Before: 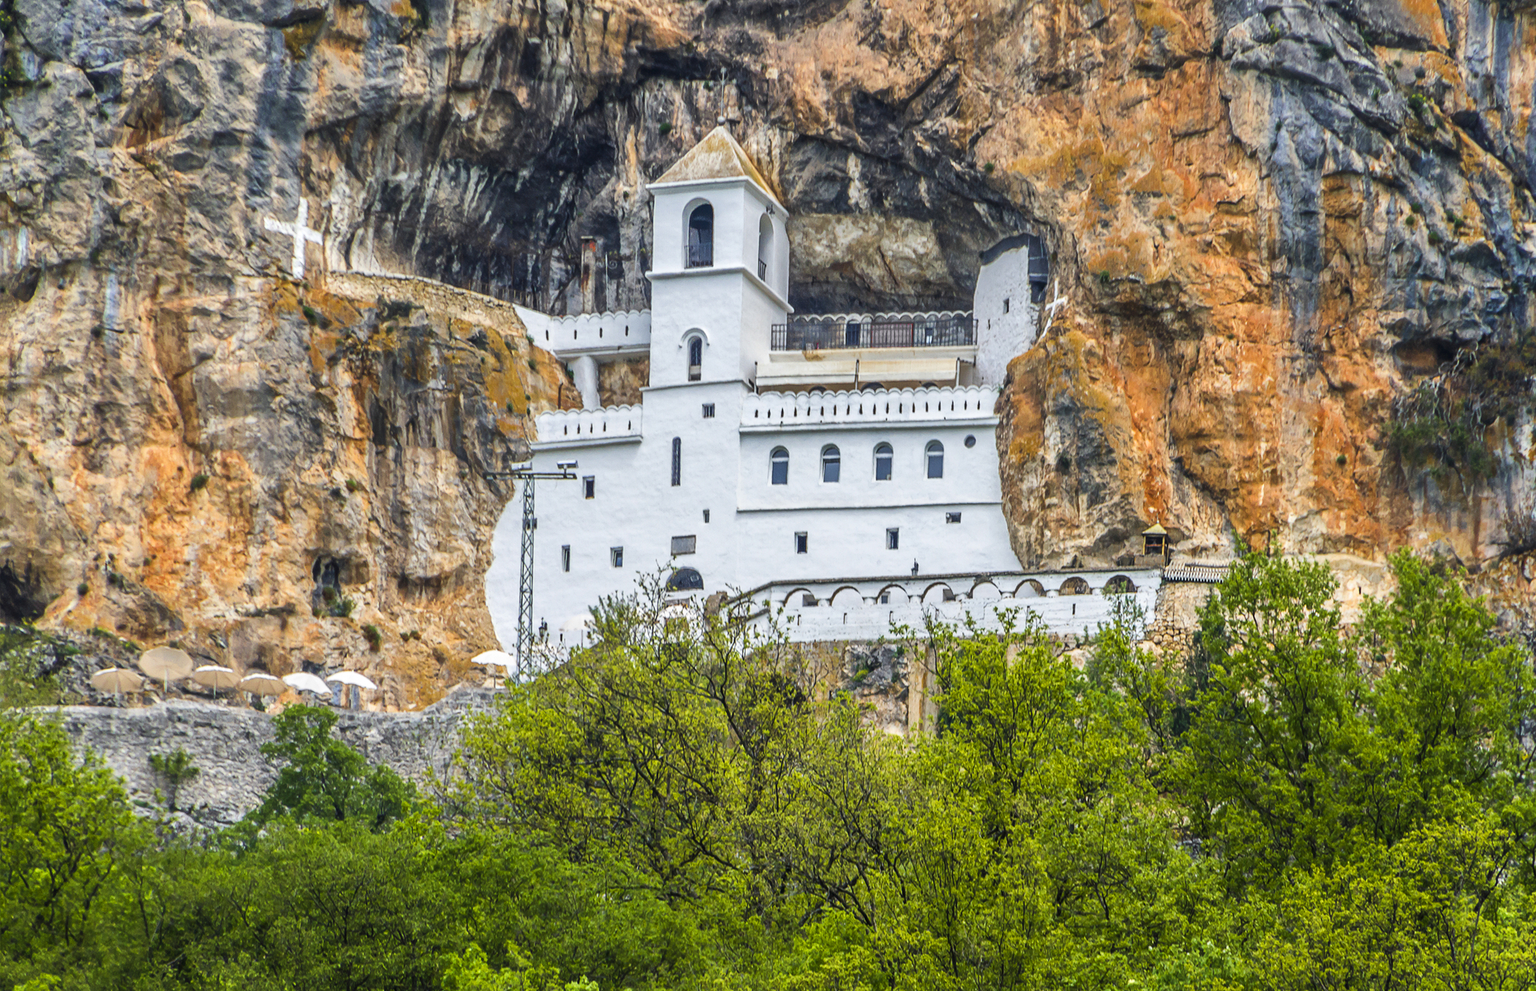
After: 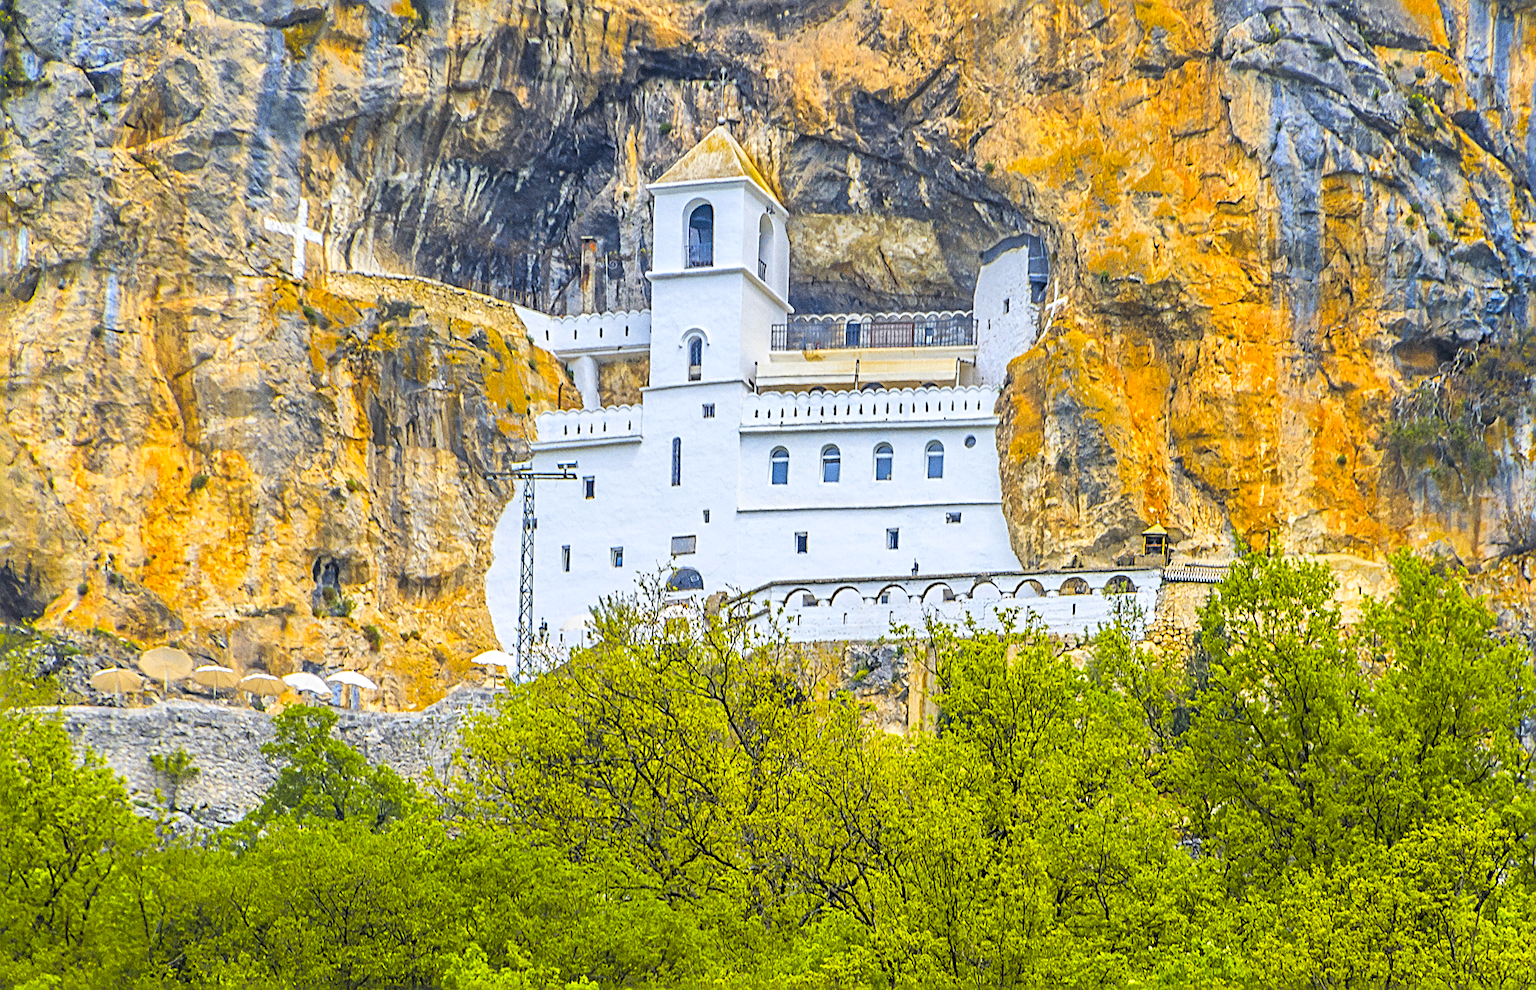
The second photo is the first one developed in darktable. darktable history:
sharpen: radius 2.676, amount 0.669
contrast brightness saturation: brightness 0.28
grain: coarseness 0.09 ISO
color contrast: green-magenta contrast 1.12, blue-yellow contrast 1.95, unbound 0
